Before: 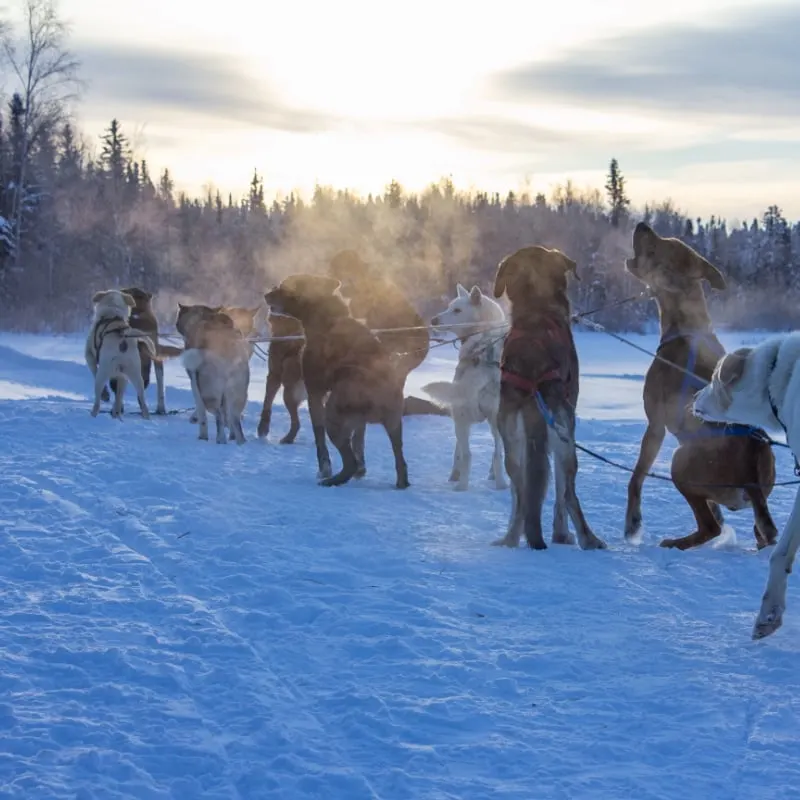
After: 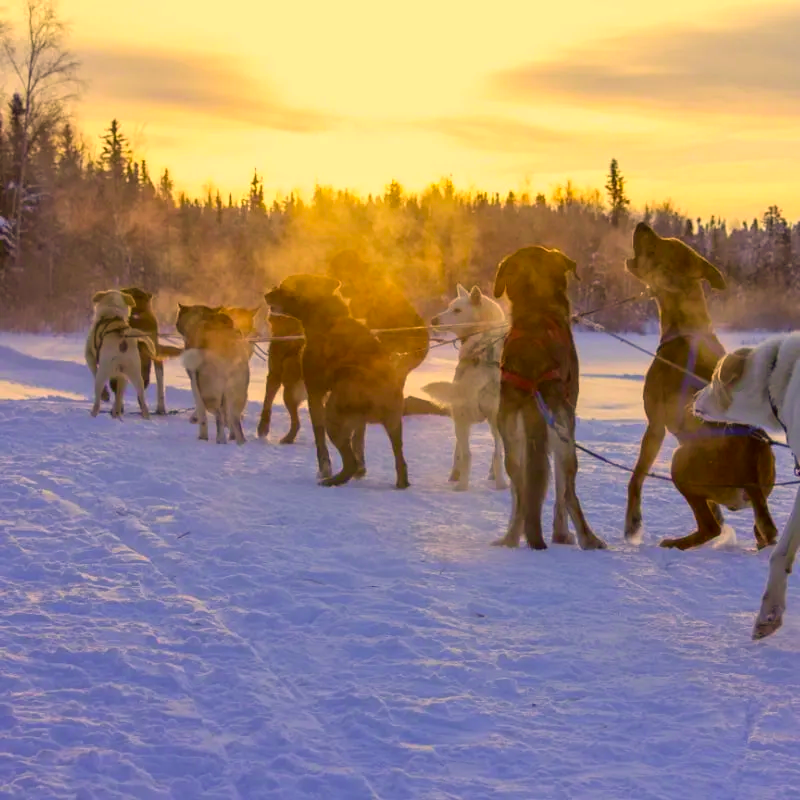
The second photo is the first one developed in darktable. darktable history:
color correction: highlights a* 10.44, highlights b* 30.04, shadows a* 2.73, shadows b* 17.51, saturation 1.72
